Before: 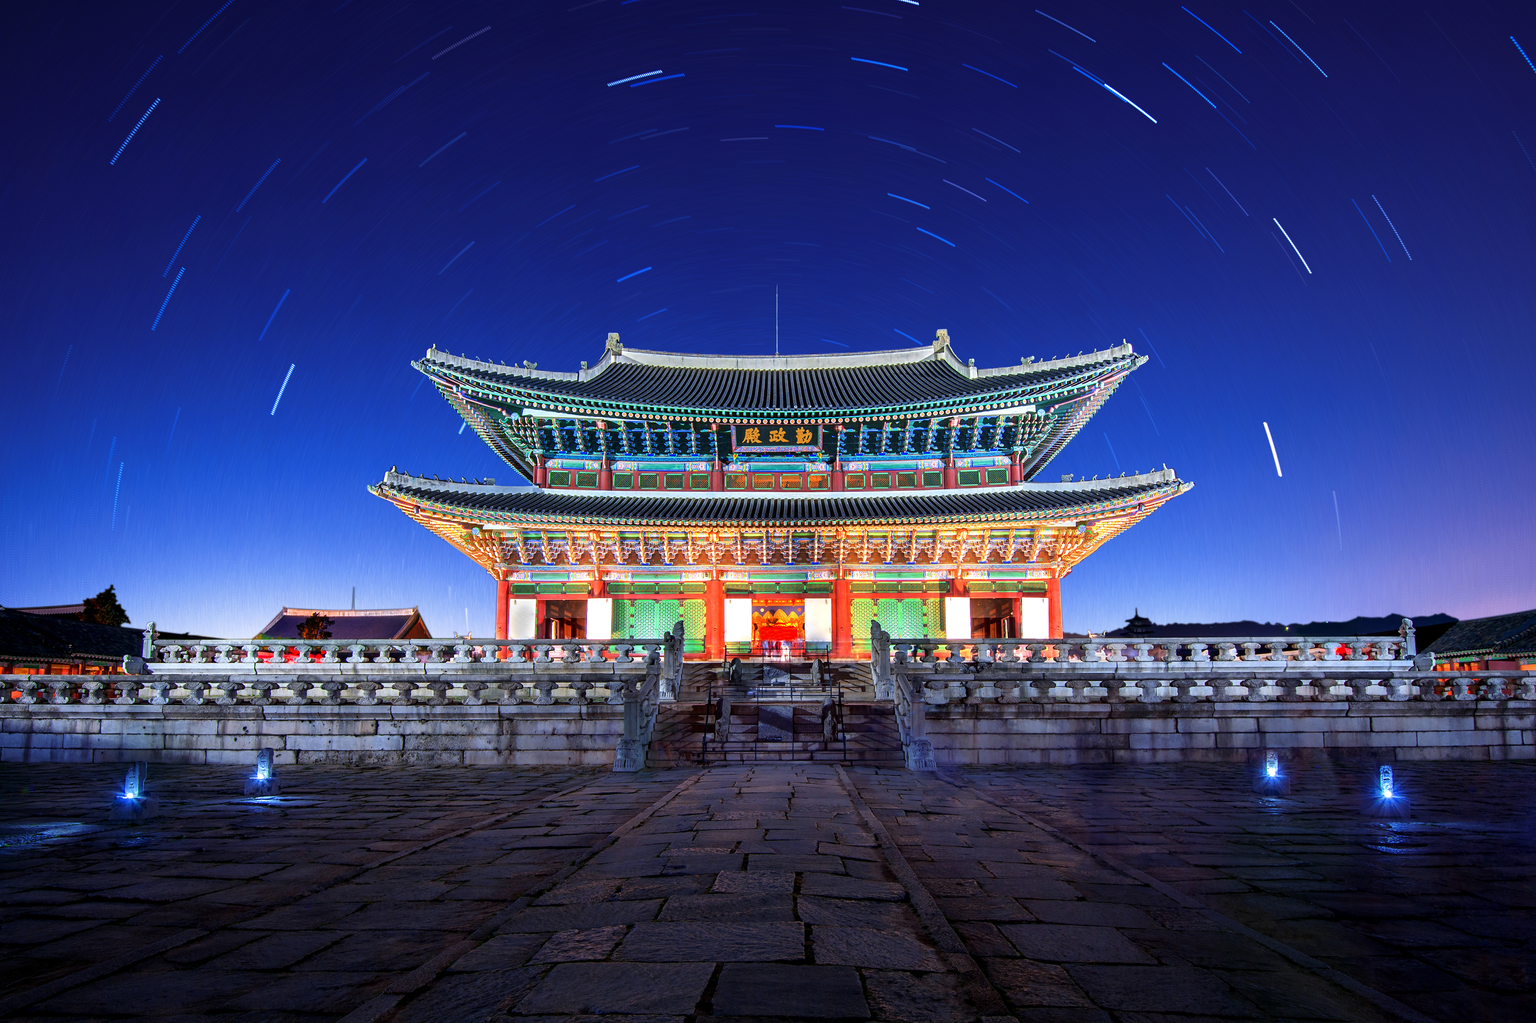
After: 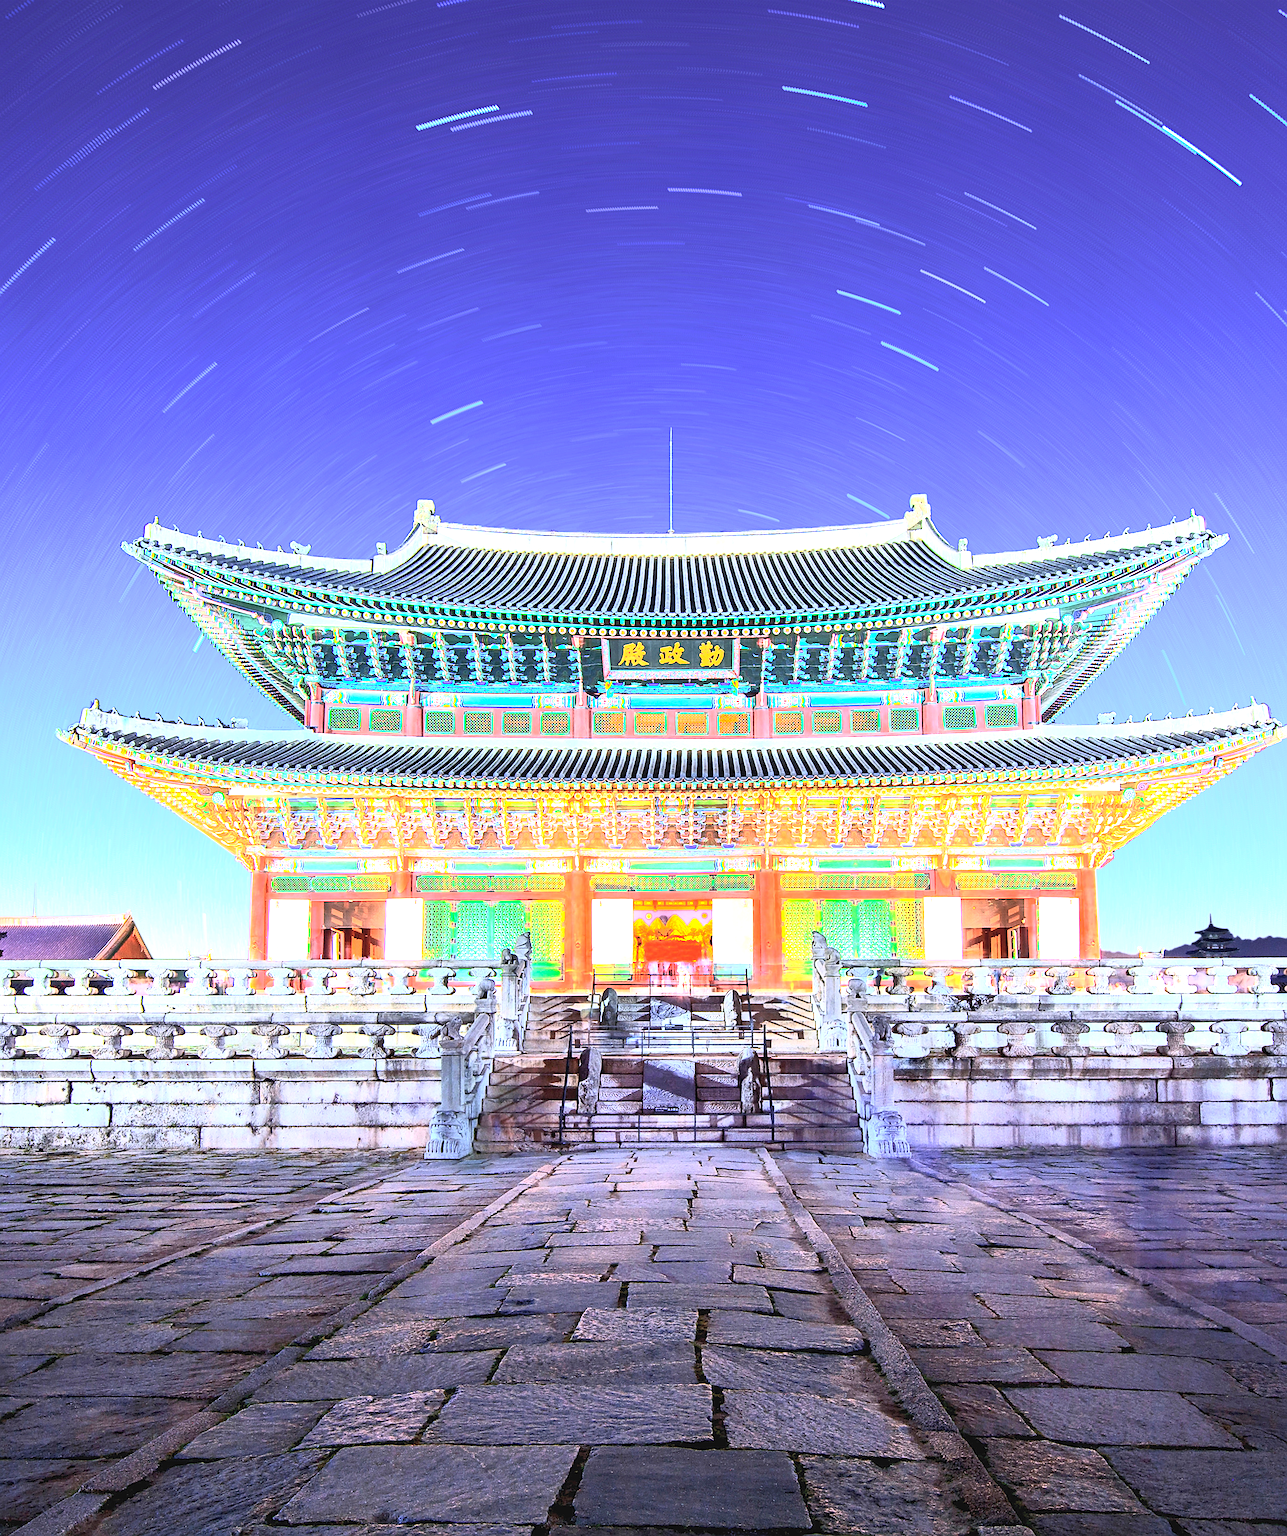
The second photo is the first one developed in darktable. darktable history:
sharpen: on, module defaults
crop: left 21.517%, right 22.66%
contrast brightness saturation: contrast 0.383, brightness 0.521
exposure: black level correction 0, exposure 1.908 EV, compensate highlight preservation false
